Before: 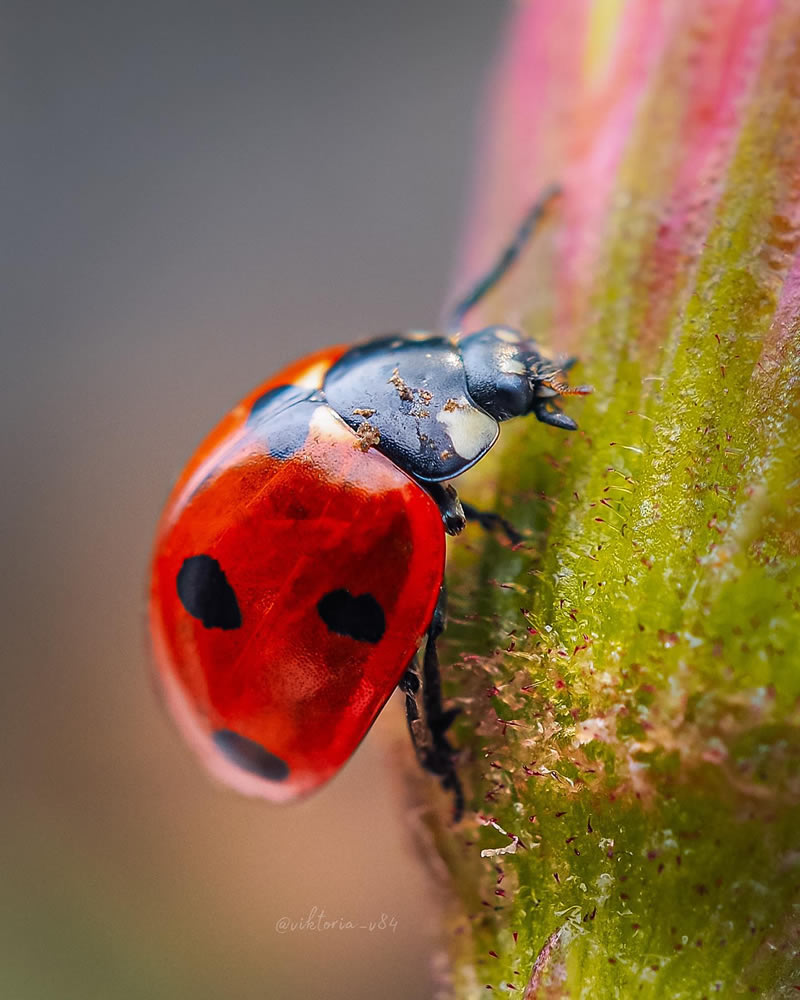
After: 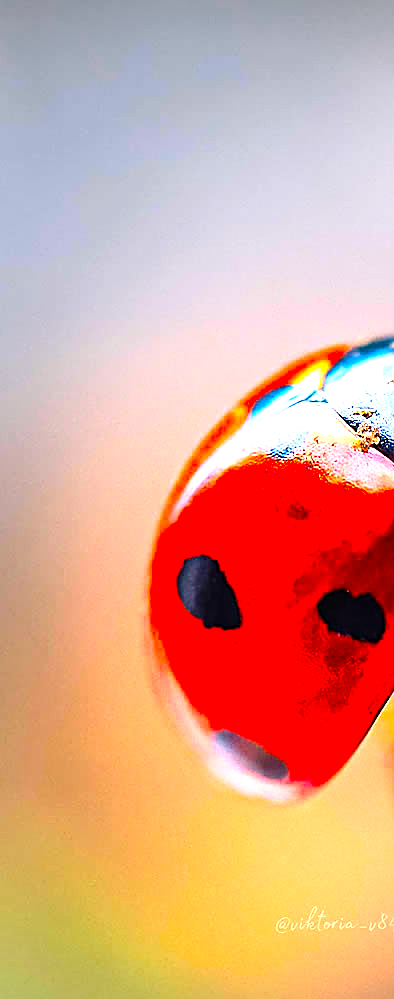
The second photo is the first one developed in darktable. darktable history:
exposure: black level correction 0, exposure 1.104 EV, compensate highlight preservation false
vignetting: fall-off start 91.62%
color balance rgb: perceptual saturation grading › global saturation 25.486%, global vibrance 20%
sharpen: amount 0.999
crop and rotate: left 0.047%, top 0%, right 50.636%
tone equalizer: -8 EV -0.75 EV, -7 EV -0.696 EV, -6 EV -0.563 EV, -5 EV -0.417 EV, -3 EV 0.368 EV, -2 EV 0.6 EV, -1 EV 0.68 EV, +0 EV 0.762 EV
contrast brightness saturation: contrast 0.167, saturation 0.328
